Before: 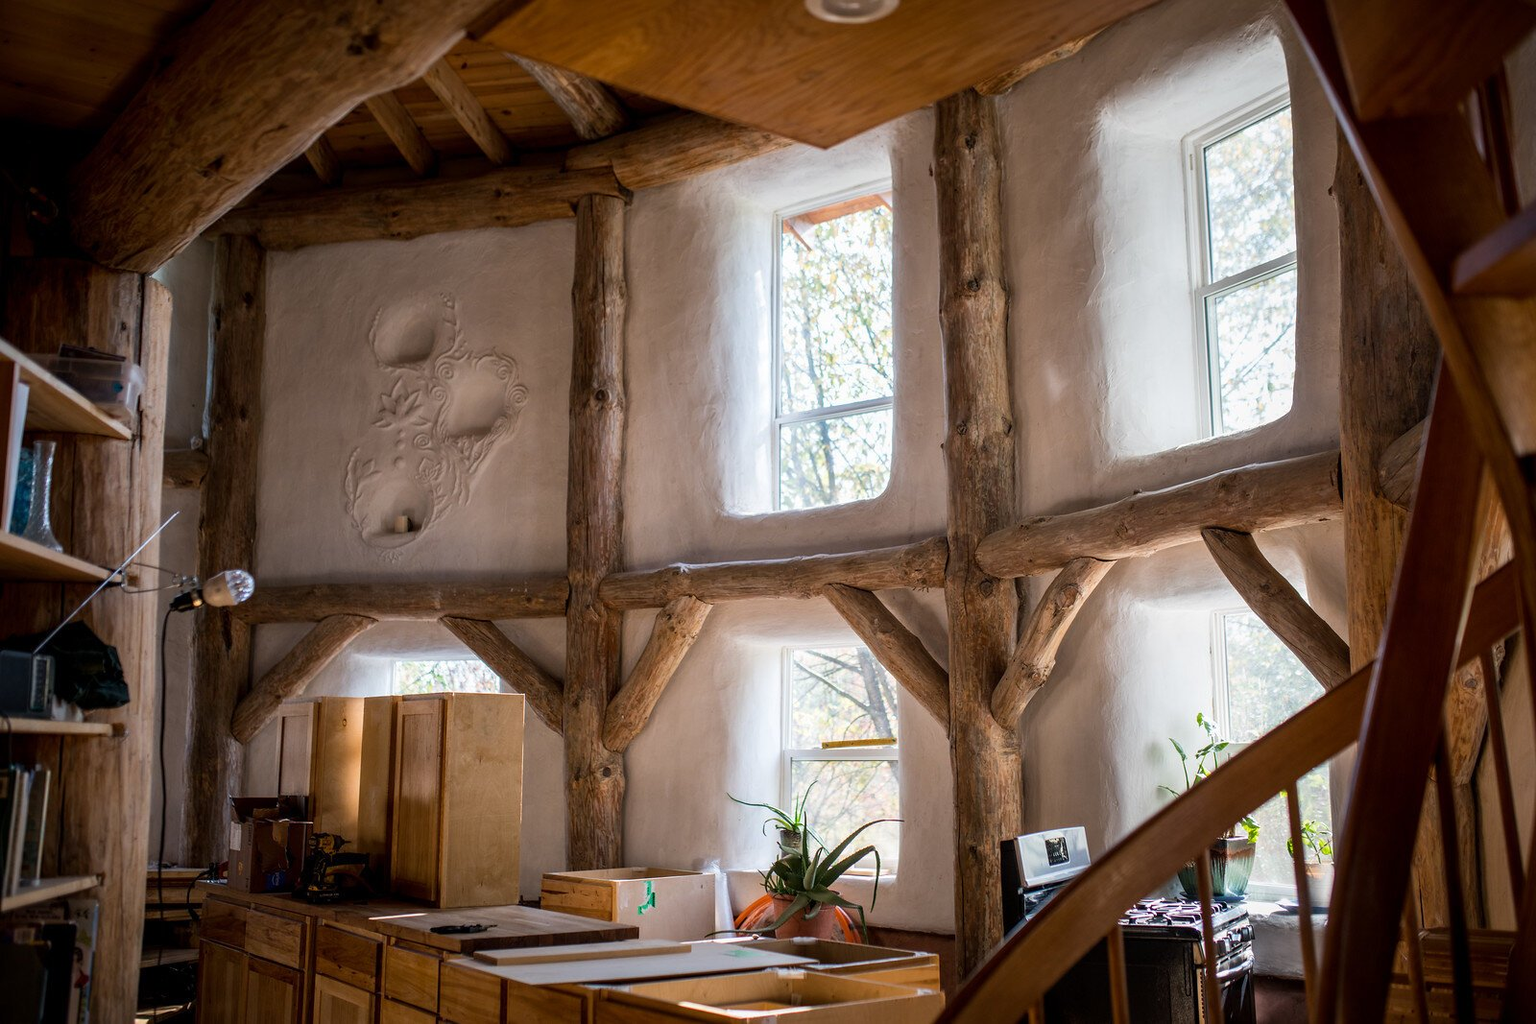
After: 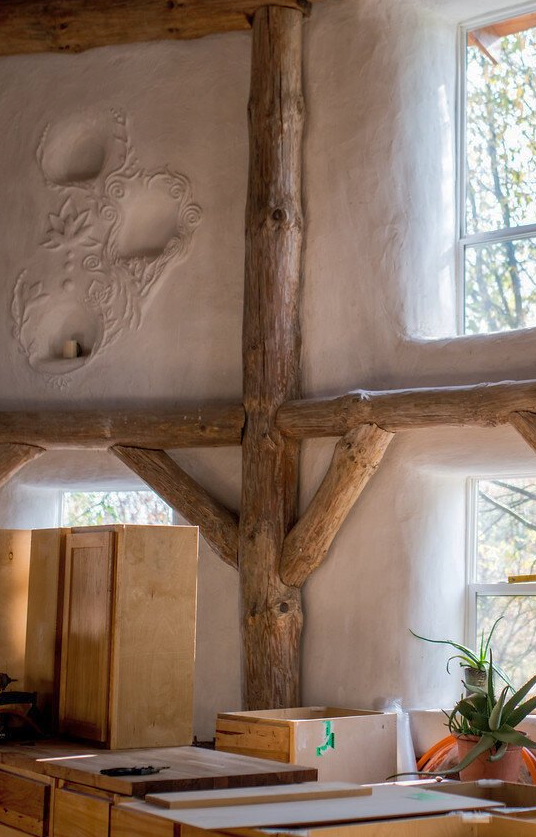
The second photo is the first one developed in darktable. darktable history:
crop and rotate: left 21.77%, top 18.528%, right 44.676%, bottom 2.997%
shadows and highlights: on, module defaults
